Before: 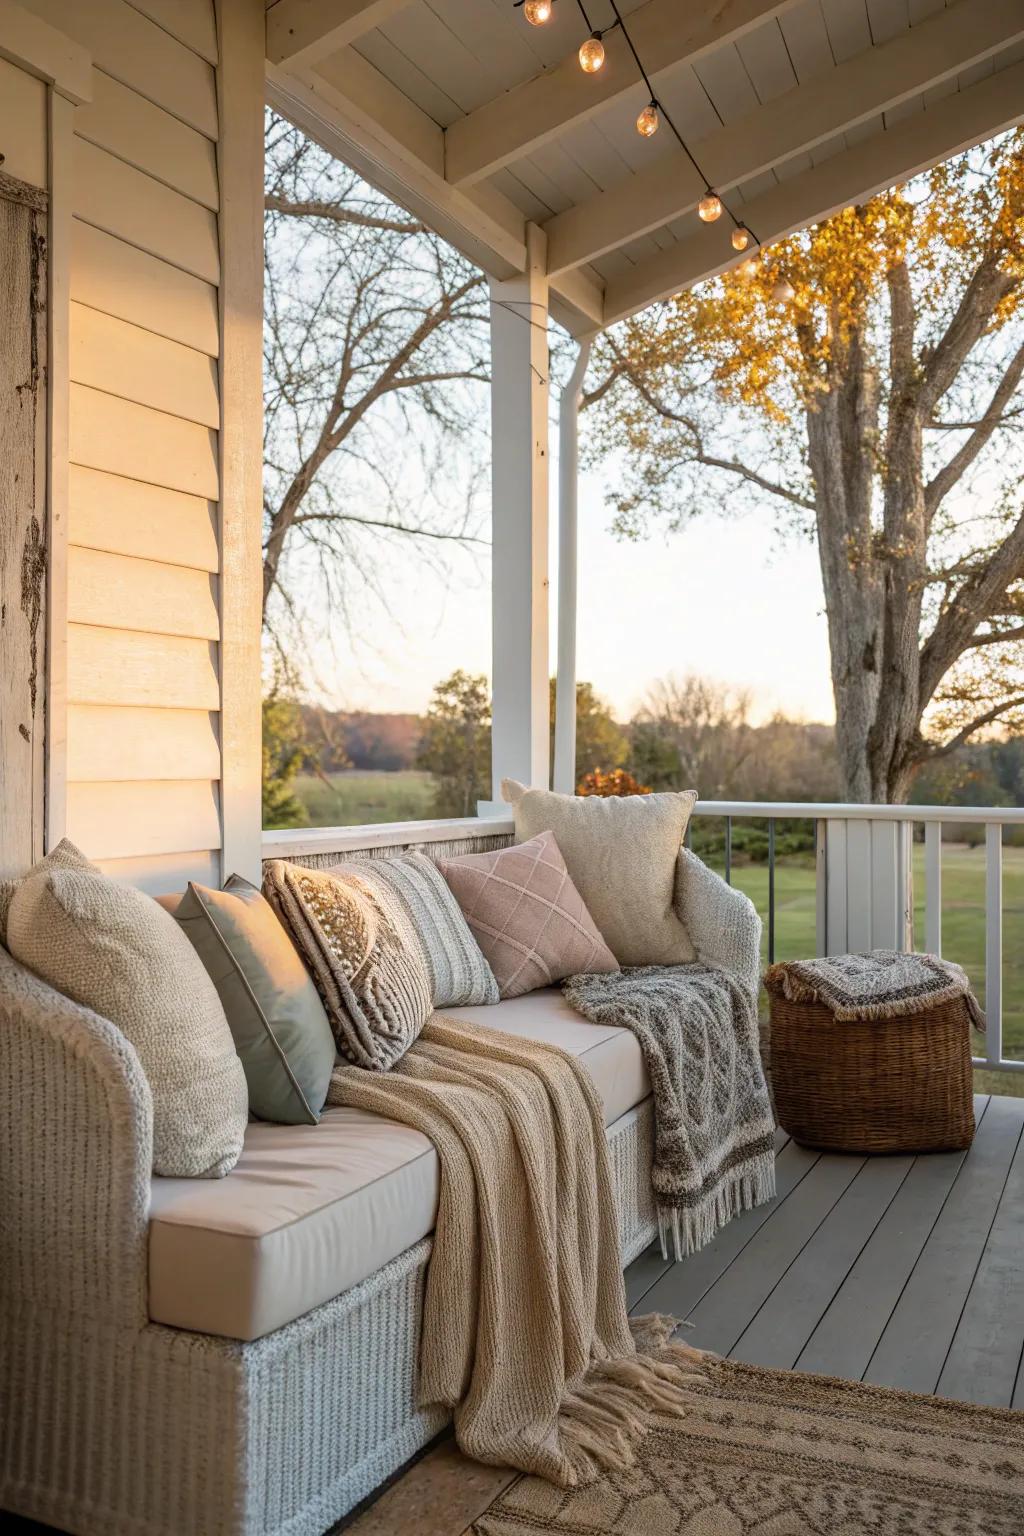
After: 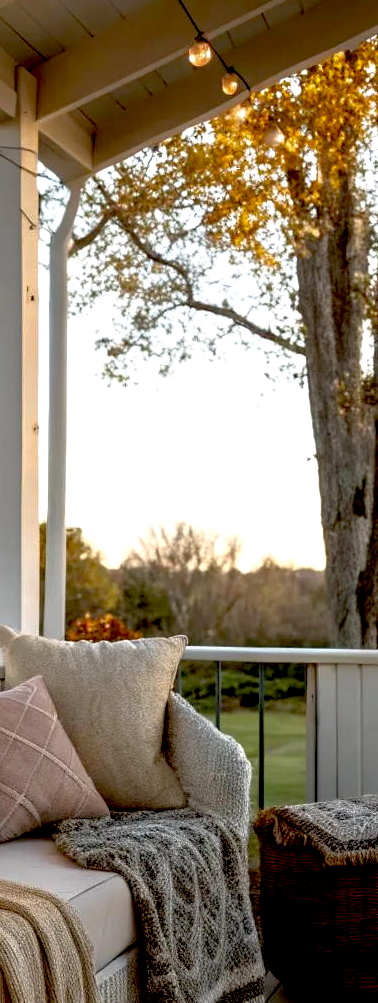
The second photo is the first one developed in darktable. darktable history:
tone equalizer: -8 EV 0.001 EV, -7 EV -0.001 EV, -6 EV 0.002 EV, -5 EV -0.067 EV, -4 EV -0.093 EV, -3 EV -0.16 EV, -2 EV 0.268 EV, -1 EV 0.726 EV, +0 EV 0.472 EV, edges refinement/feathering 500, mask exposure compensation -1.57 EV, preserve details no
exposure: black level correction 0.044, exposure -0.229 EV, compensate exposure bias true, compensate highlight preservation false
crop and rotate: left 49.888%, top 10.1%, right 13.13%, bottom 24.588%
